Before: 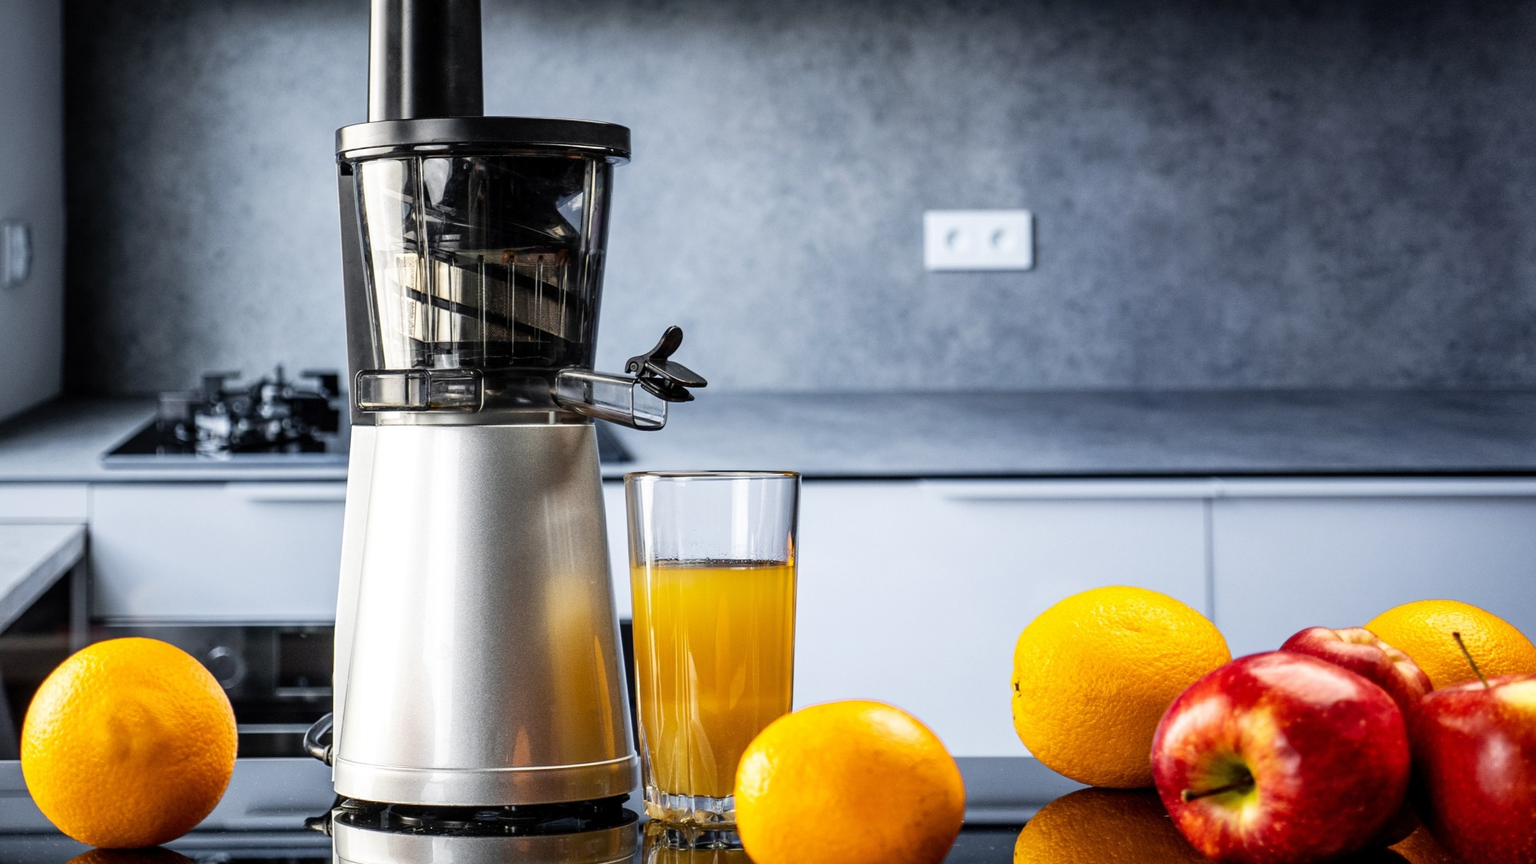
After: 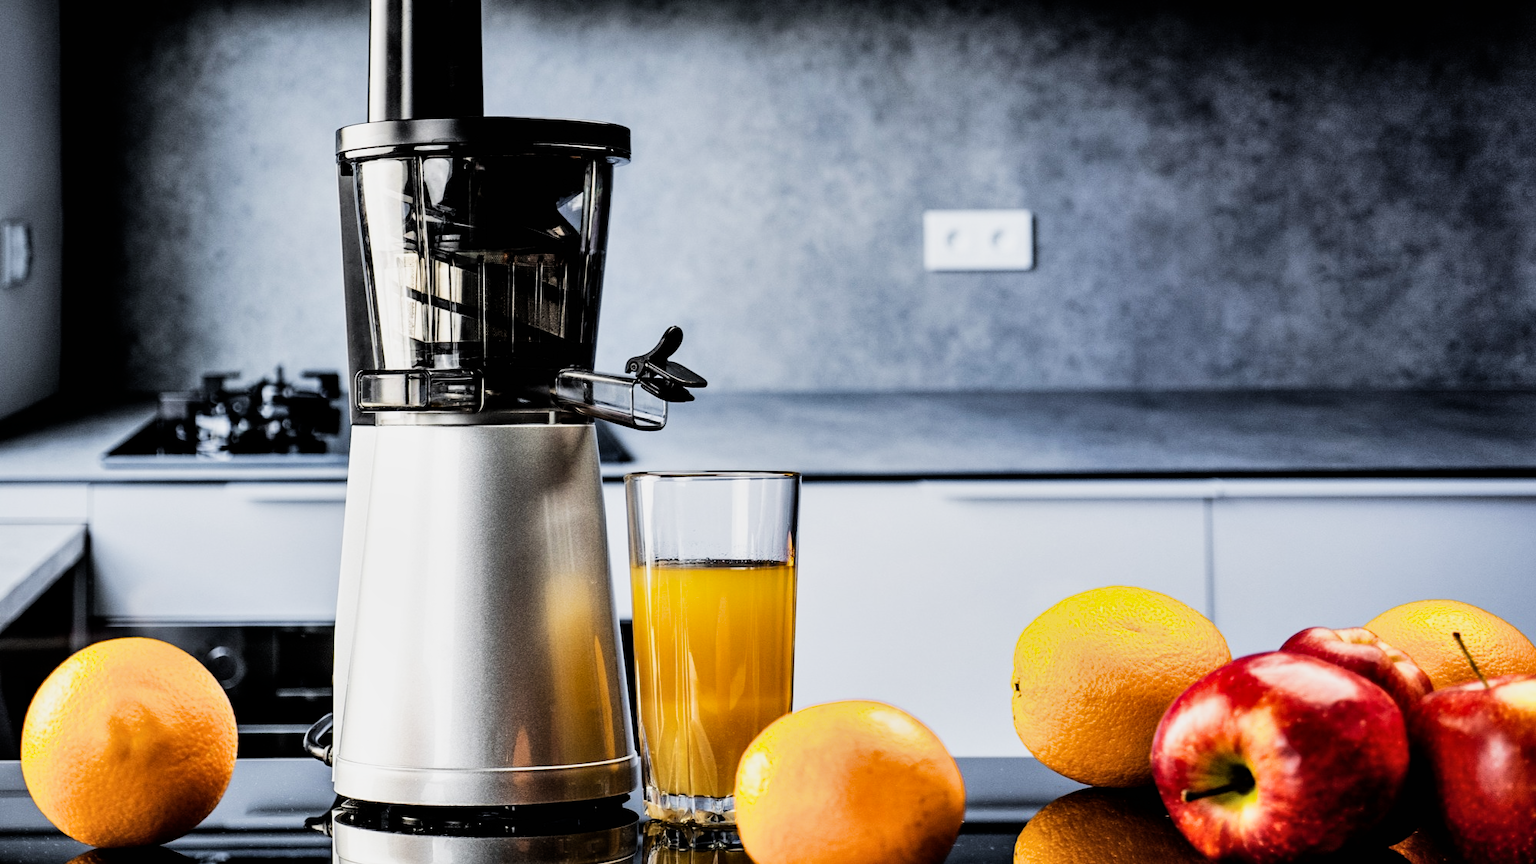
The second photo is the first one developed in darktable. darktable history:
shadows and highlights: shadows 43.71, white point adjustment -1.46, soften with gaussian
filmic rgb: black relative exposure -5 EV, white relative exposure 3.5 EV, hardness 3.19, contrast 1.3, highlights saturation mix -50%
tone equalizer: -8 EV -0.417 EV, -7 EV -0.389 EV, -6 EV -0.333 EV, -5 EV -0.222 EV, -3 EV 0.222 EV, -2 EV 0.333 EV, -1 EV 0.389 EV, +0 EV 0.417 EV, edges refinement/feathering 500, mask exposure compensation -1.57 EV, preserve details no
